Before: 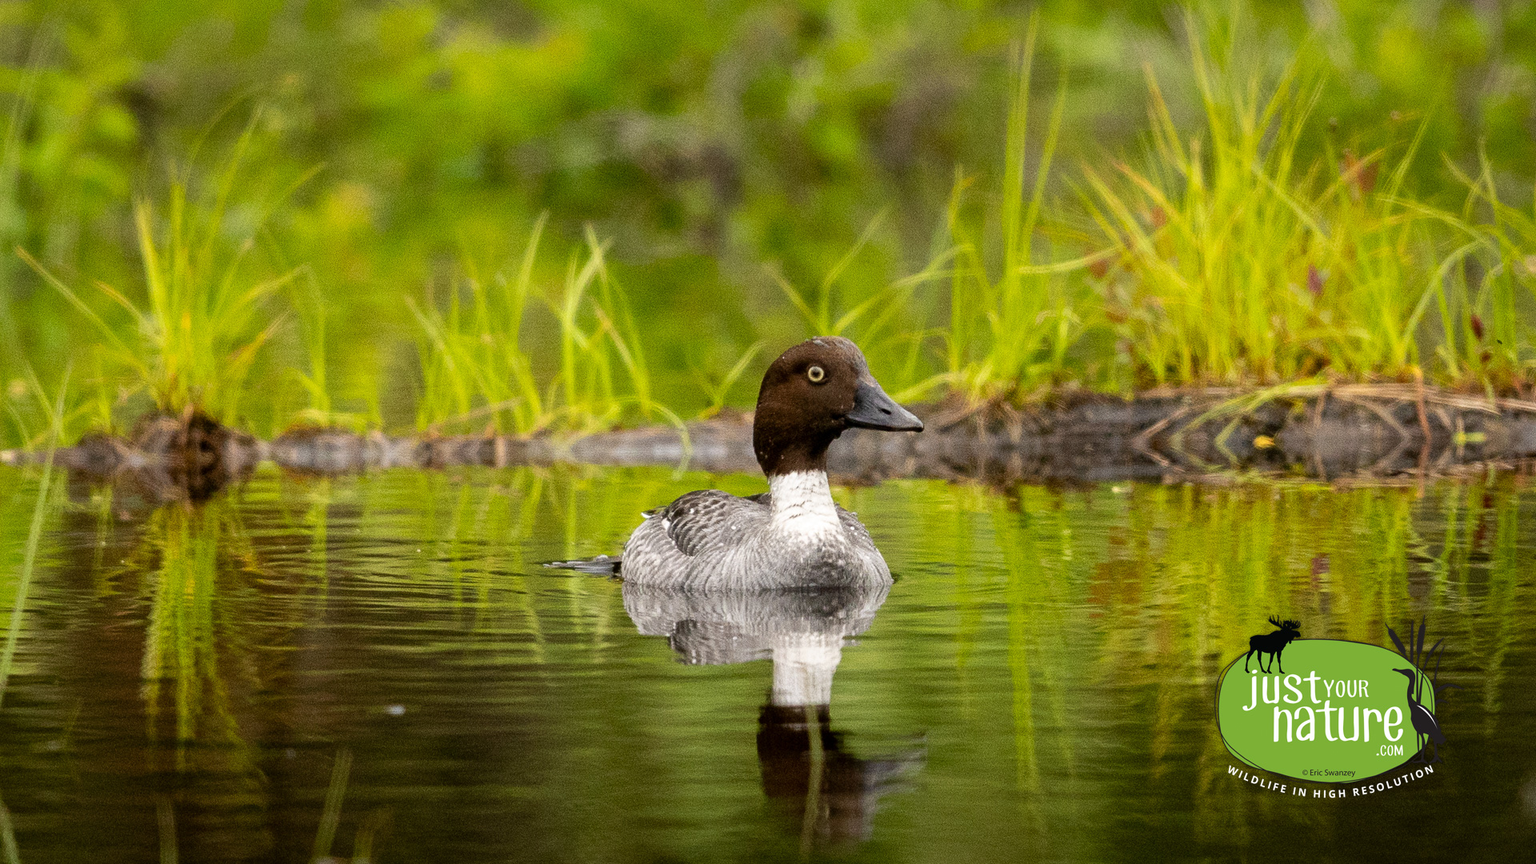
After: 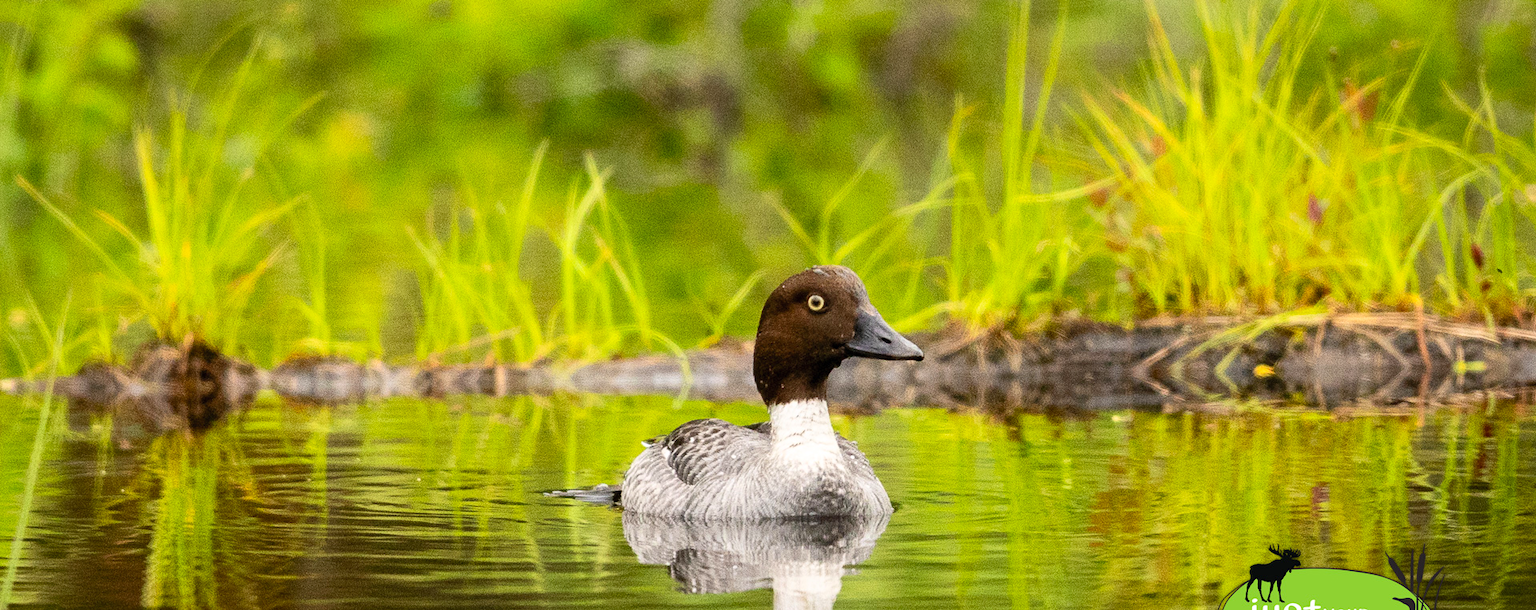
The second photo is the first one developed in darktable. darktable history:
white balance: emerald 1
crop and rotate: top 8.293%, bottom 20.996%
contrast brightness saturation: contrast 0.2, brightness 0.16, saturation 0.22
